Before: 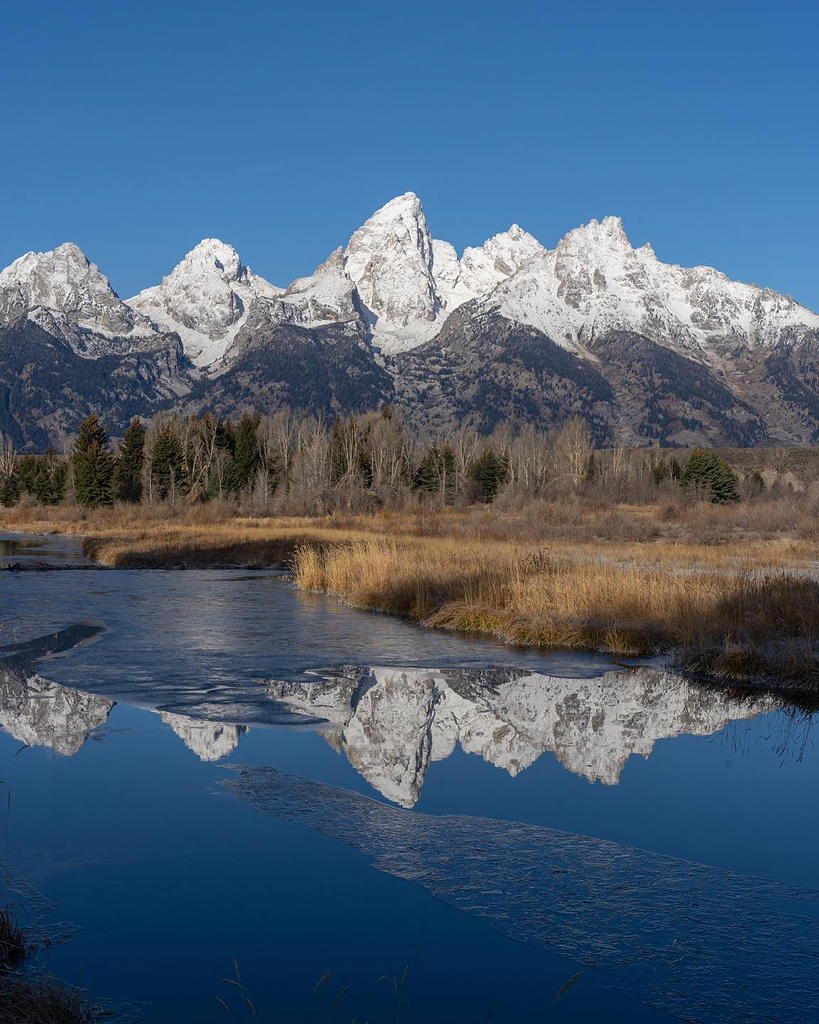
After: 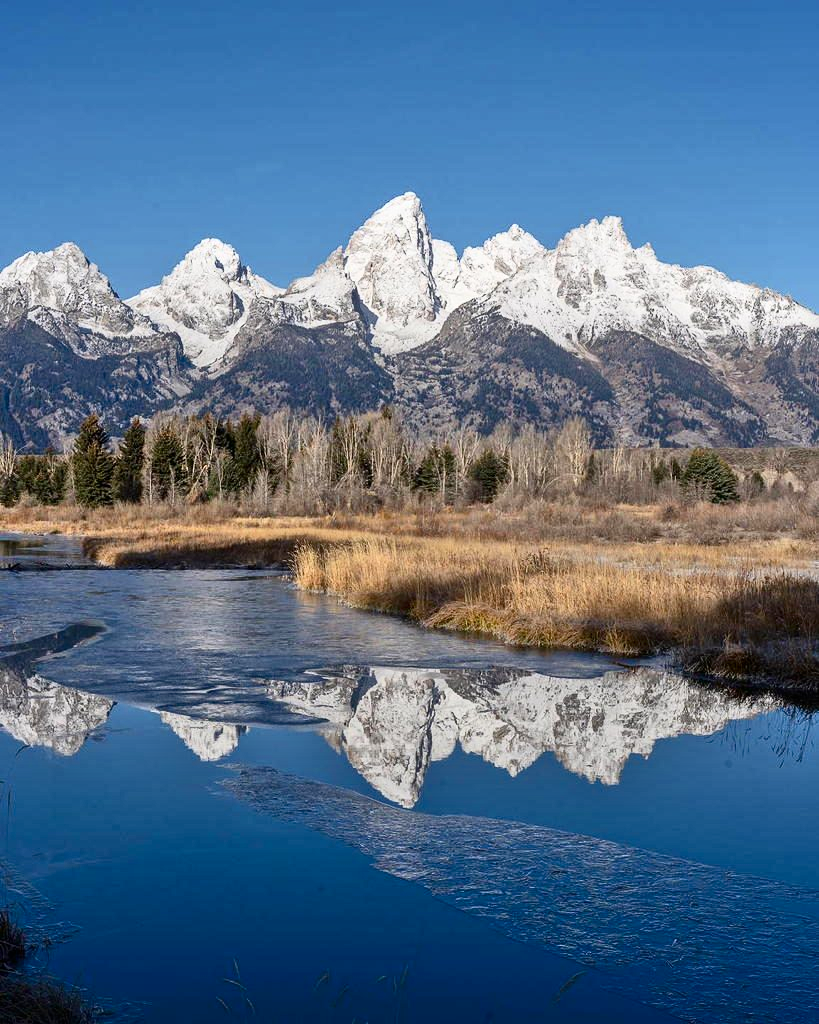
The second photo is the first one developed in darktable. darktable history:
tone equalizer: -7 EV 0.148 EV, -6 EV 0.617 EV, -5 EV 1.14 EV, -4 EV 1.34 EV, -3 EV 1.18 EV, -2 EV 0.6 EV, -1 EV 0.151 EV
contrast brightness saturation: contrast 0.271
